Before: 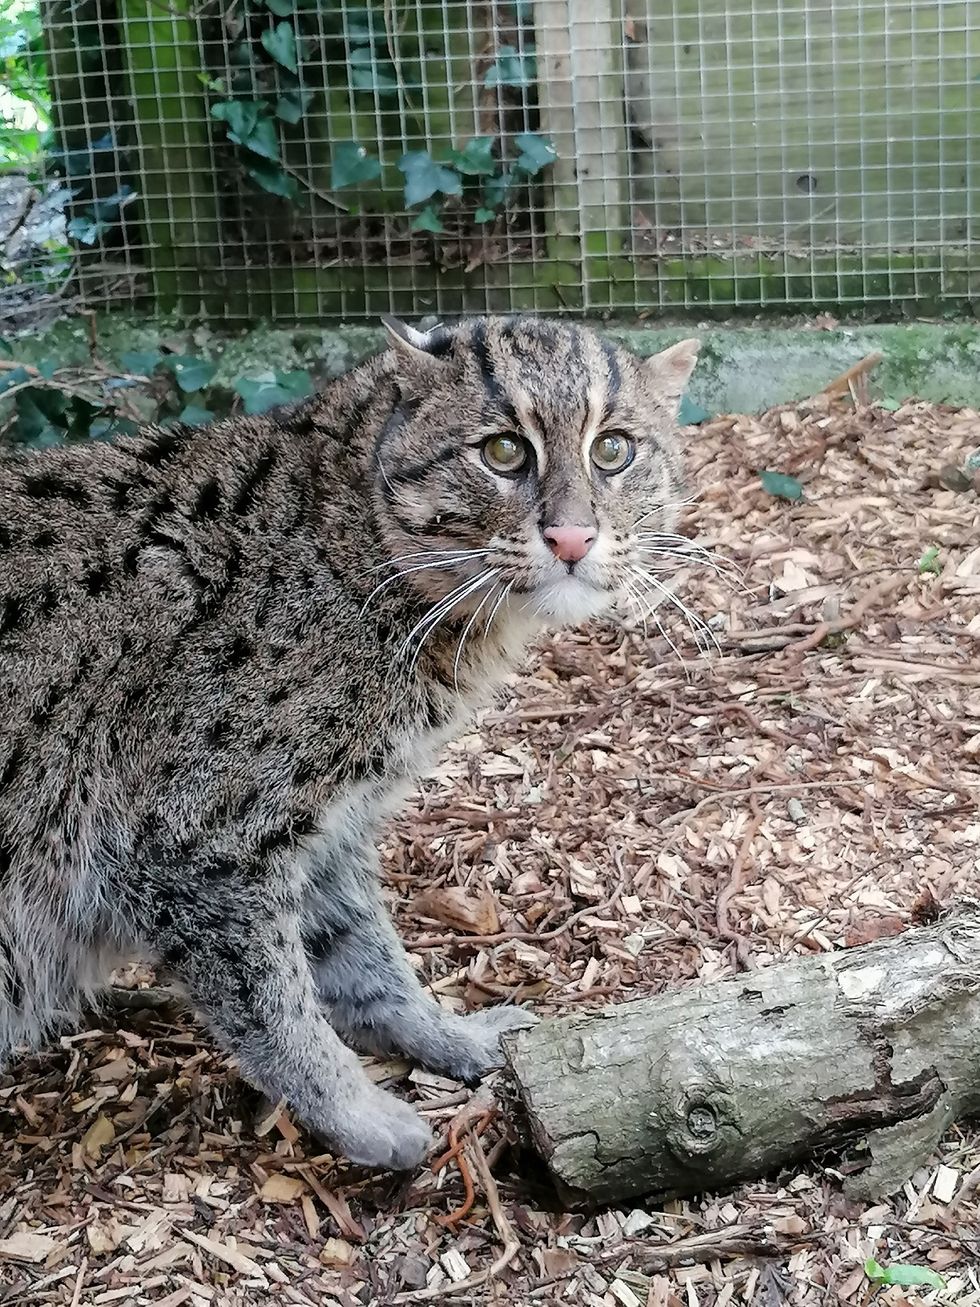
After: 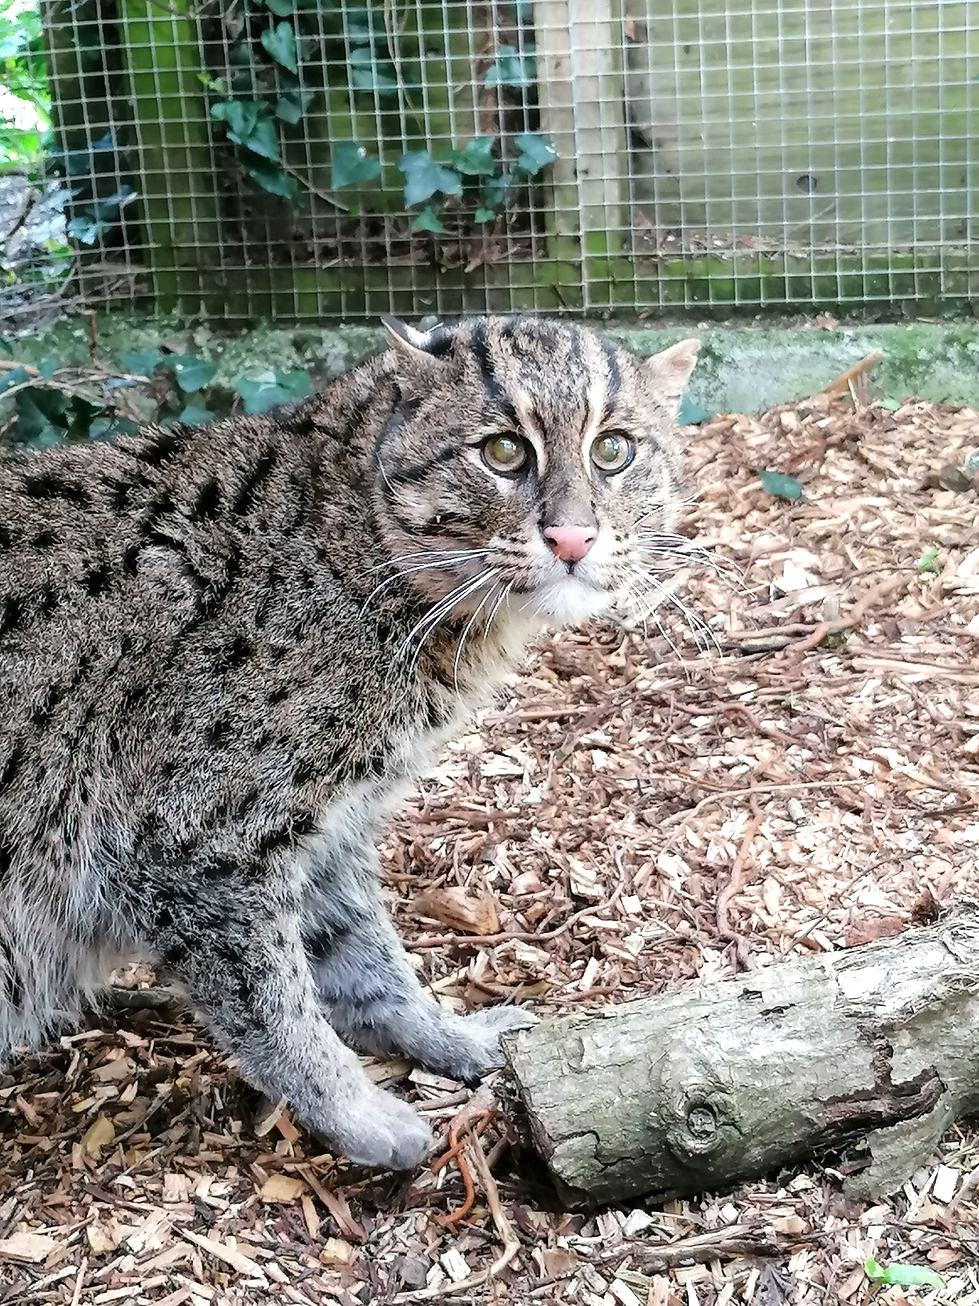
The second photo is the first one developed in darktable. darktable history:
exposure: exposure 0.493 EV, compensate highlight preservation false
